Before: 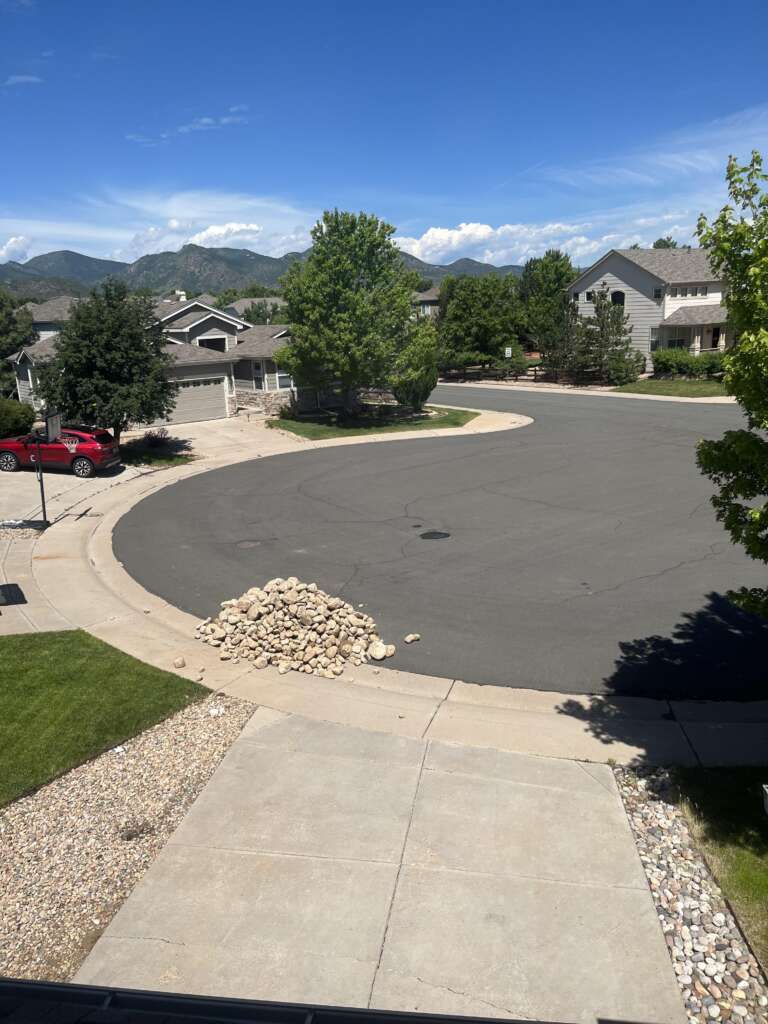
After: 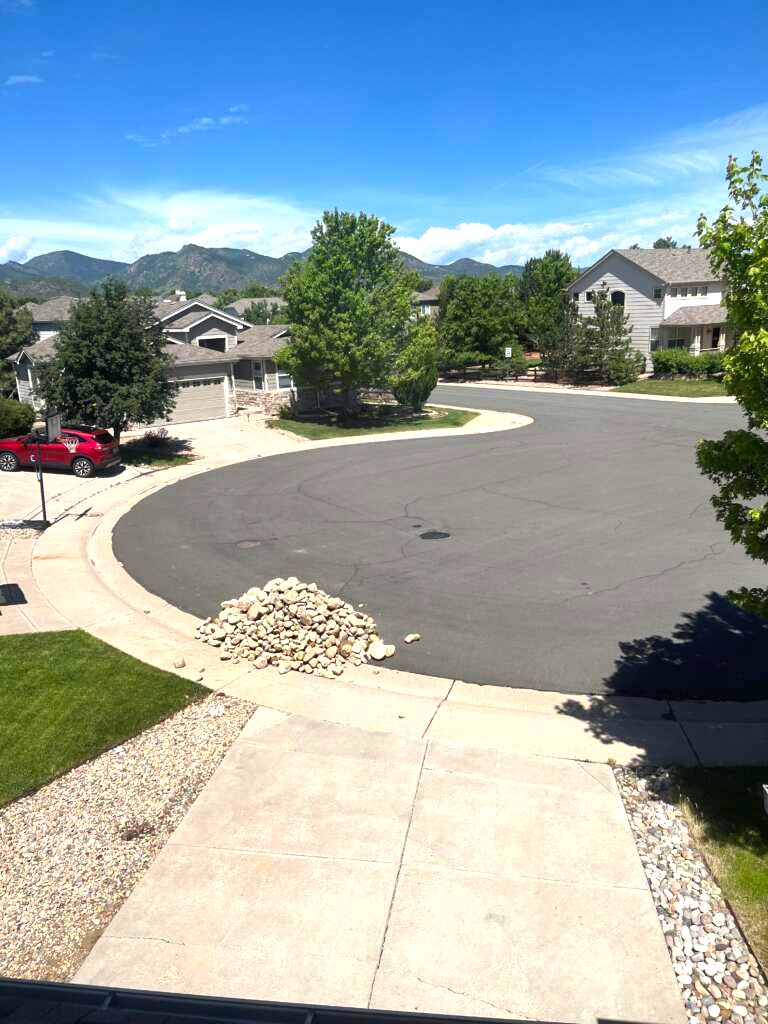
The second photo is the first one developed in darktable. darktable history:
shadows and highlights: shadows 49.28, highlights -41.82, soften with gaussian
exposure: black level correction 0, exposure 0.703 EV, compensate highlight preservation false
